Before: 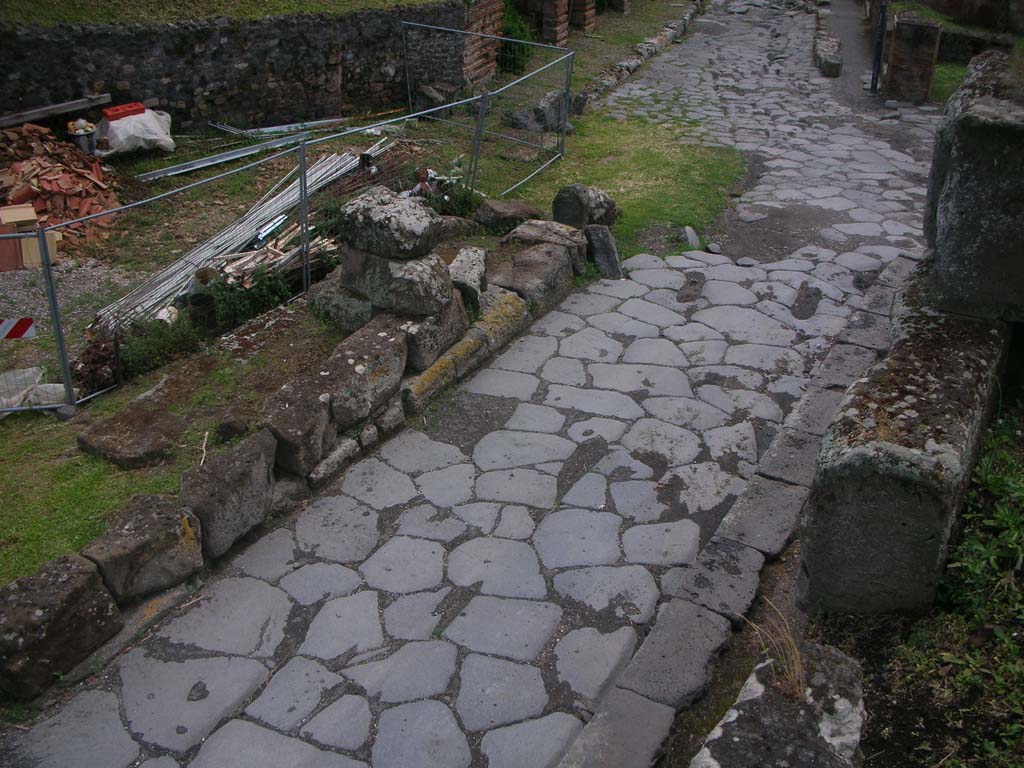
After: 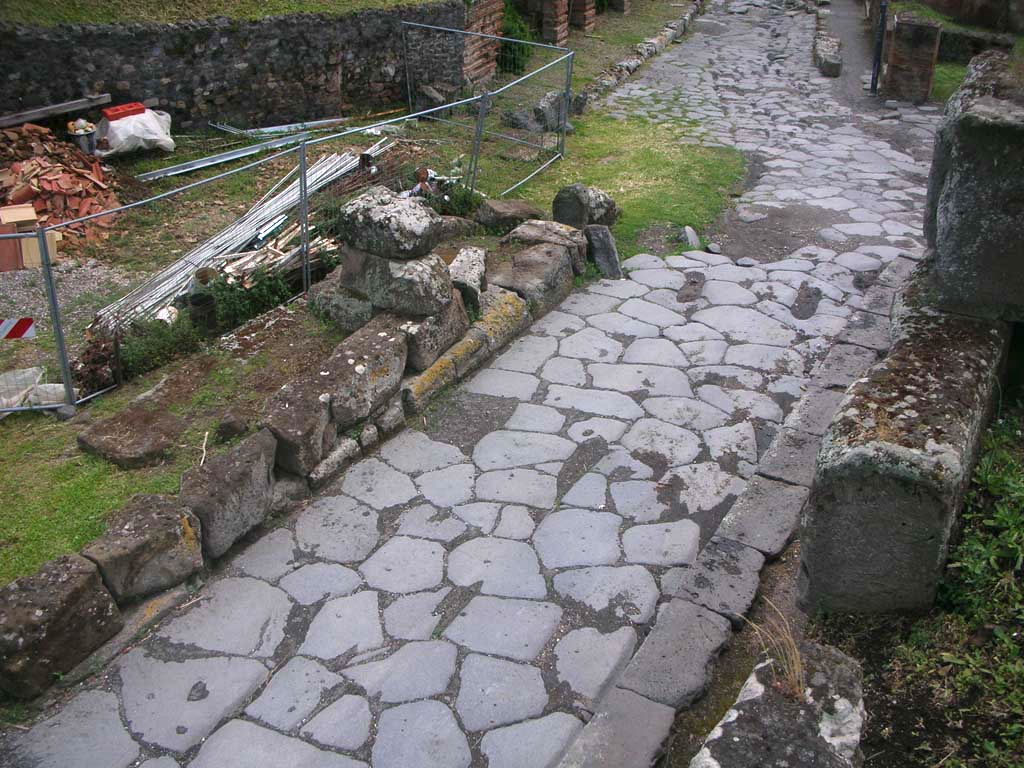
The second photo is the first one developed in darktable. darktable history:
exposure: exposure 0.99 EV, compensate exposure bias true, compensate highlight preservation false
